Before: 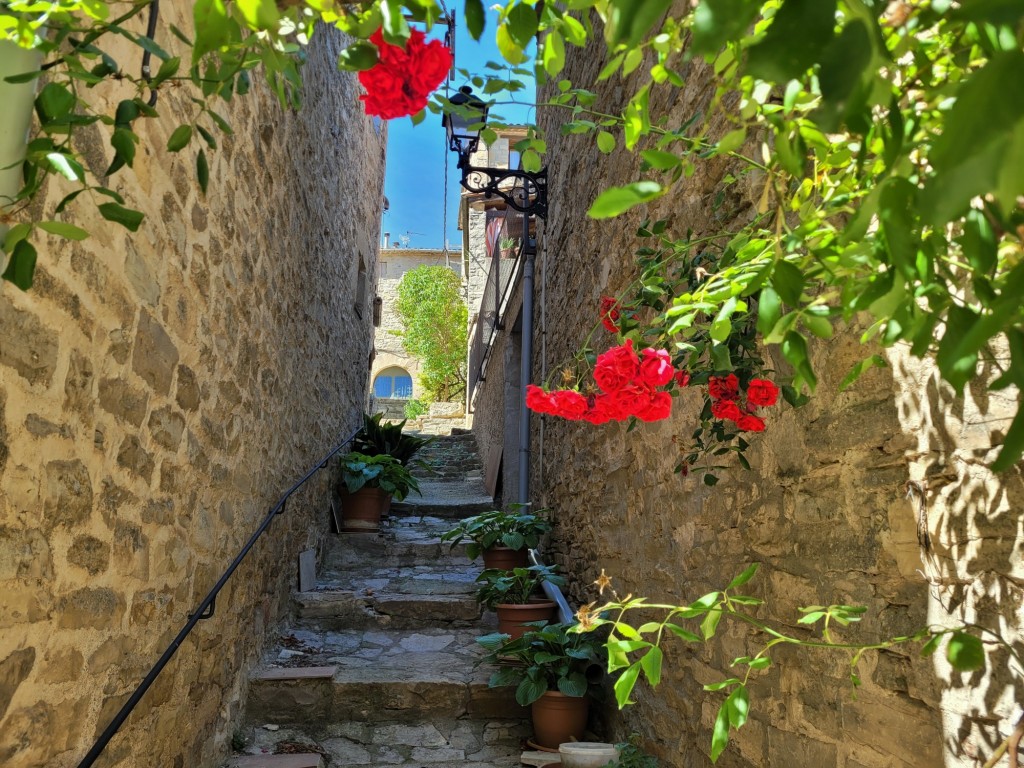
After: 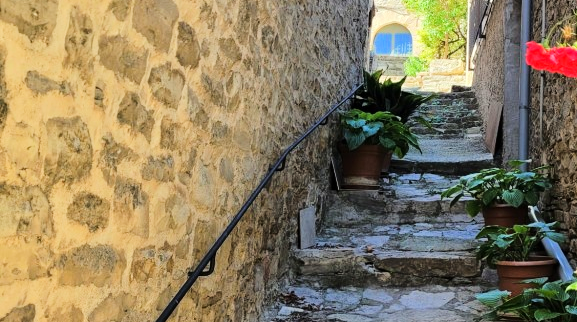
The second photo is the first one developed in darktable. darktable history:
crop: top 44.697%, right 43.579%, bottom 13.304%
tone equalizer: -7 EV 0.144 EV, -6 EV 0.562 EV, -5 EV 1.18 EV, -4 EV 1.3 EV, -3 EV 1.14 EV, -2 EV 0.6 EV, -1 EV 0.148 EV, edges refinement/feathering 500, mask exposure compensation -1.57 EV, preserve details no
